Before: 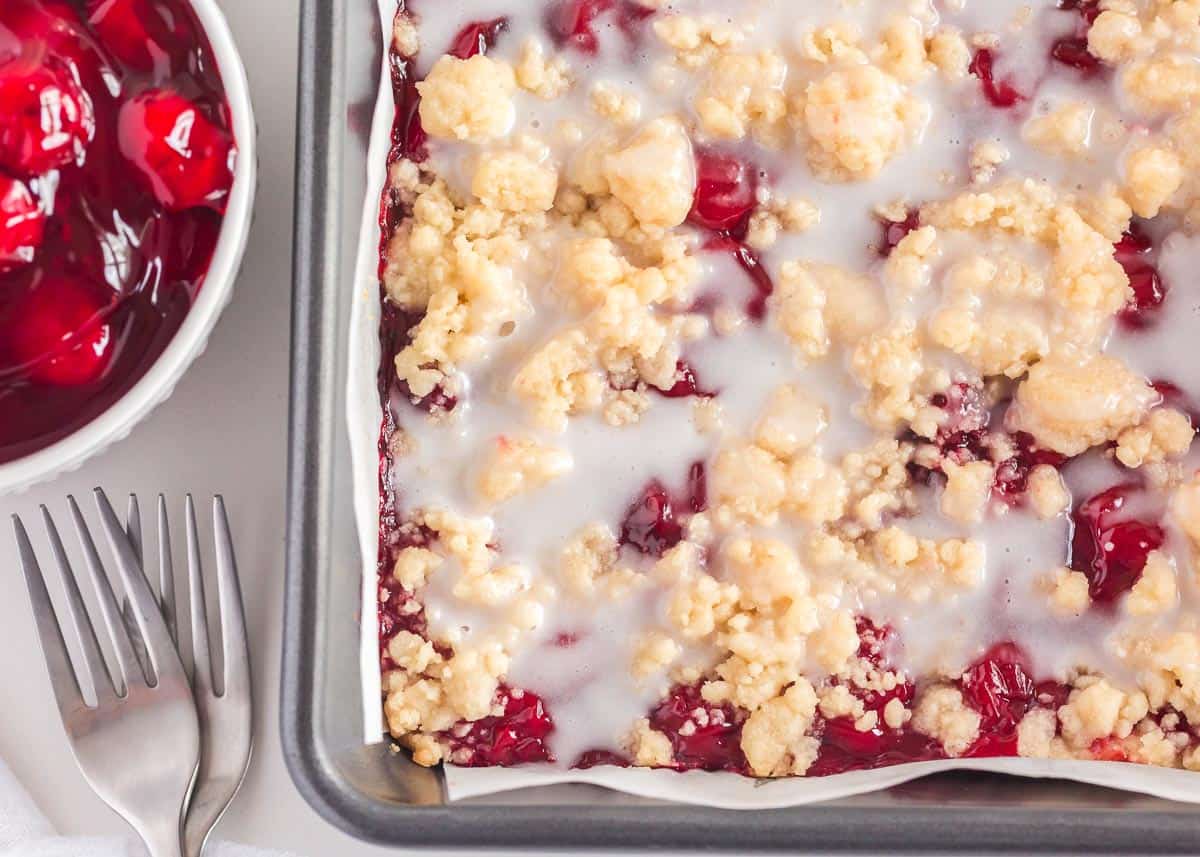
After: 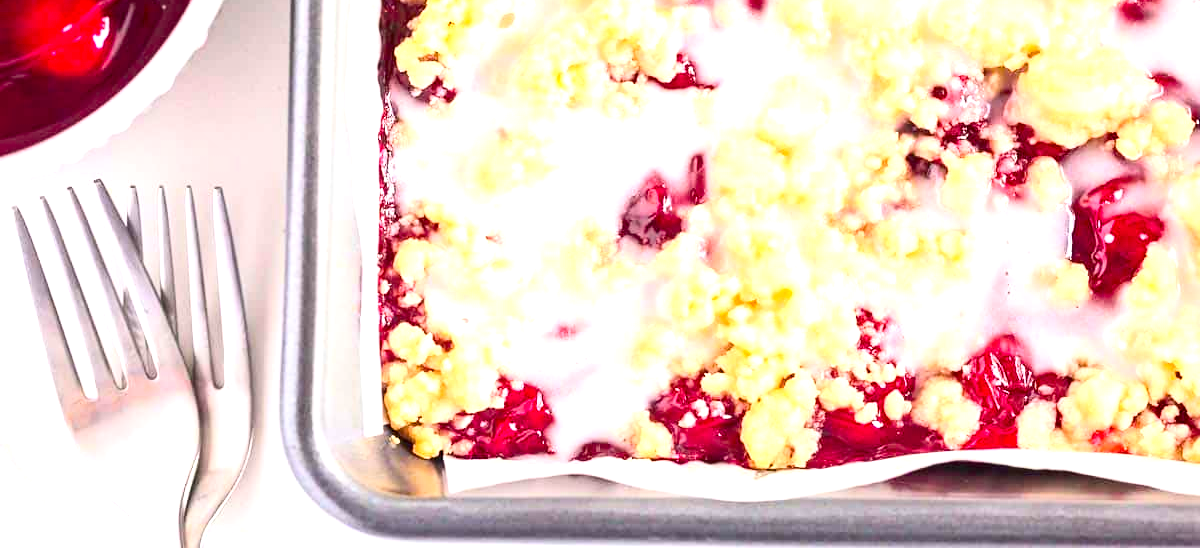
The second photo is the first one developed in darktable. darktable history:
exposure: black level correction 0, exposure 1.2 EV, compensate highlight preservation false
crop and rotate: top 35.966%
tone equalizer: on, module defaults
contrast brightness saturation: contrast 0.219
color balance rgb: global offset › luminance -0.838%, perceptual saturation grading › global saturation 30.815%
local contrast: mode bilateral grid, contrast 14, coarseness 36, detail 105%, midtone range 0.2
levels: mode automatic, levels [0.026, 0.507, 0.987]
